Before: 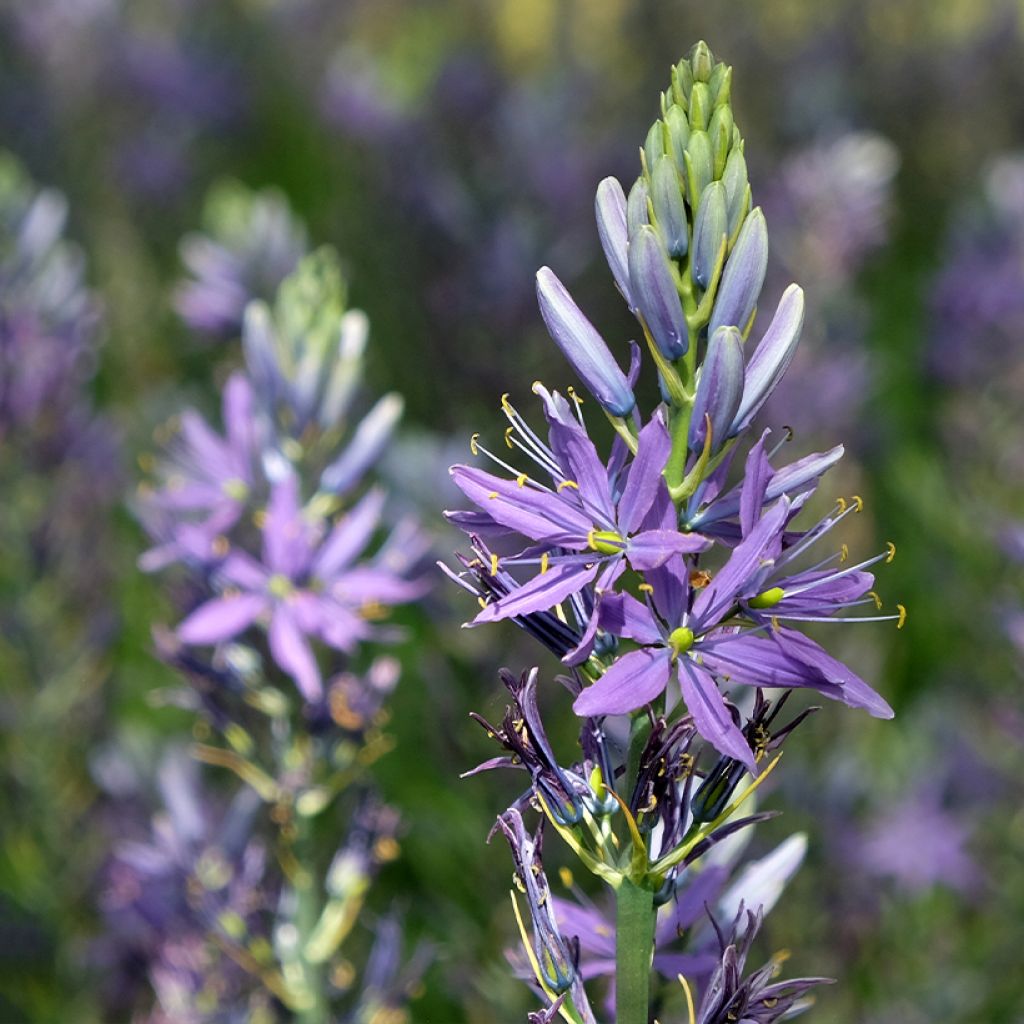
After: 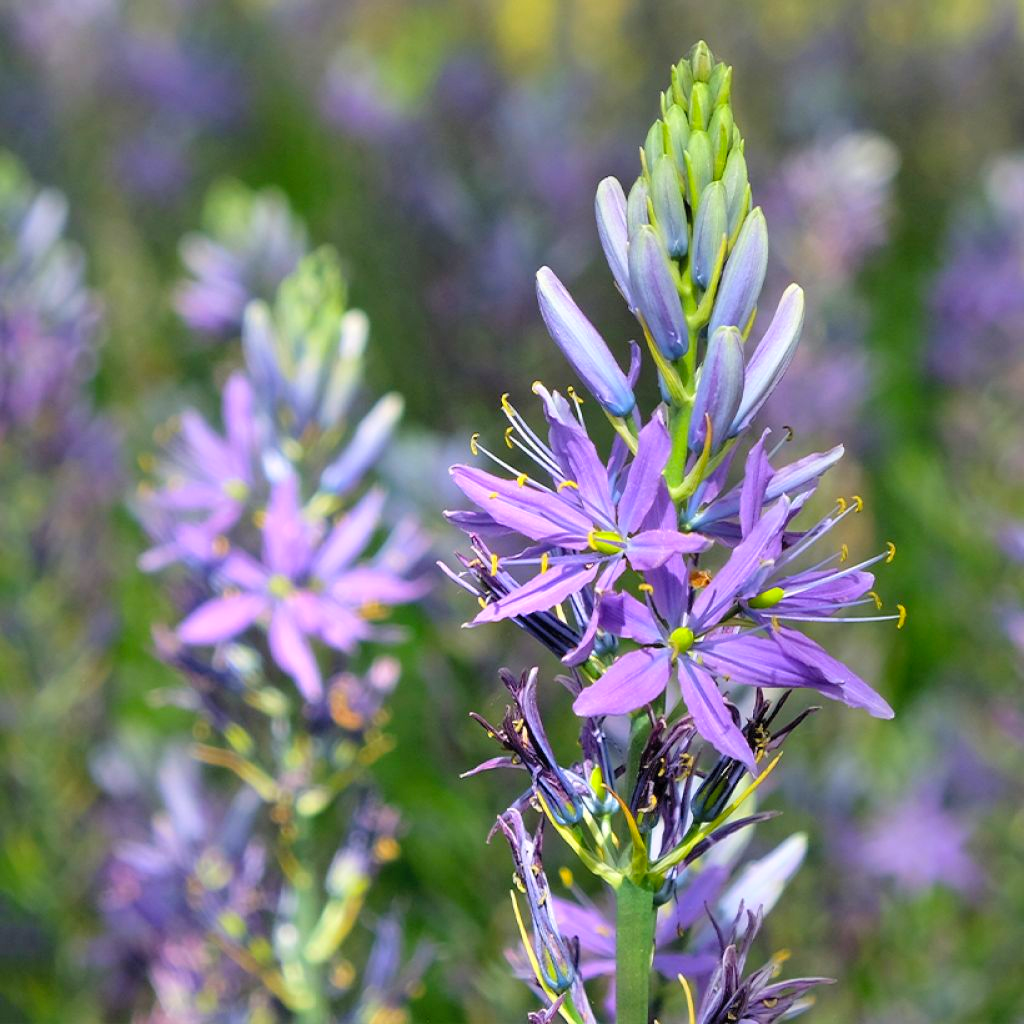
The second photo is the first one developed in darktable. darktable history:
contrast brightness saturation: contrast 0.066, brightness 0.177, saturation 0.404
exposure: compensate highlight preservation false
